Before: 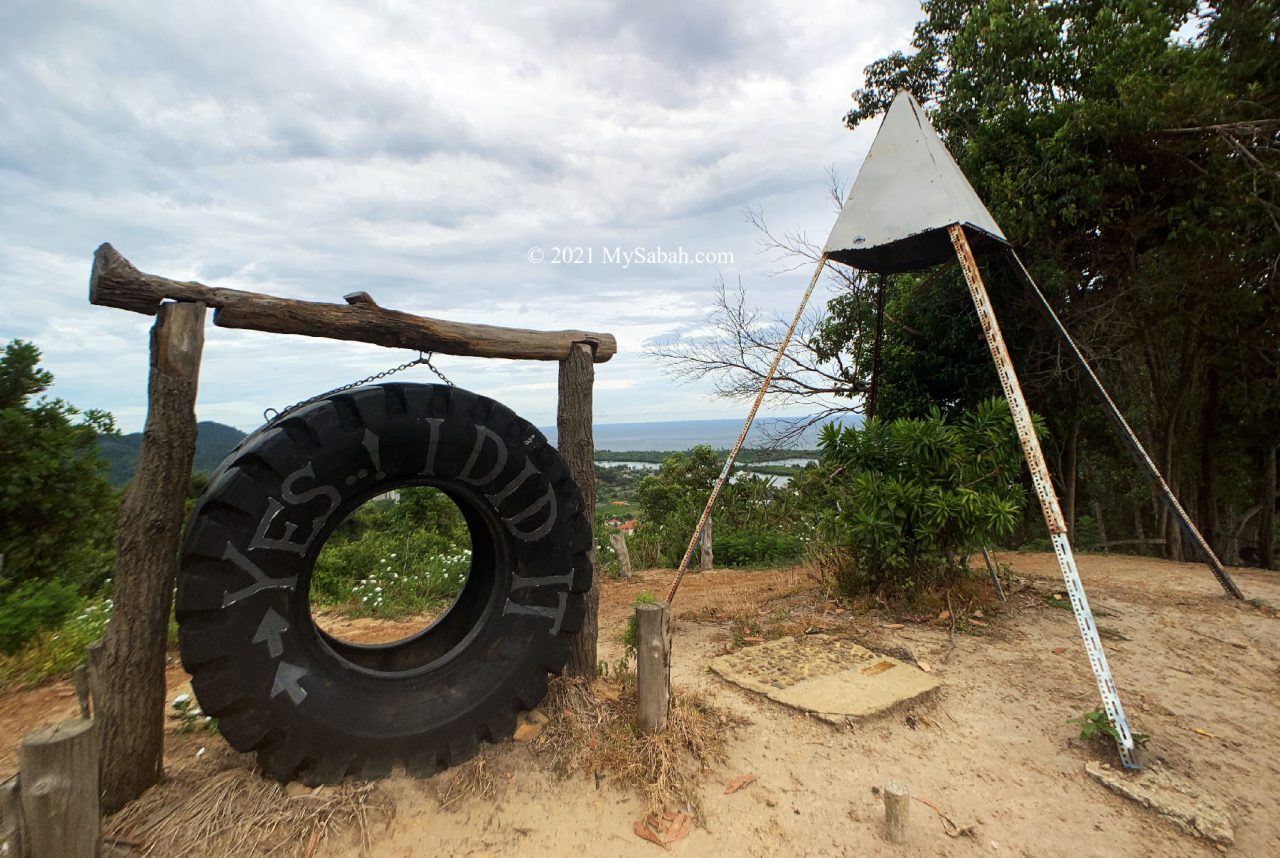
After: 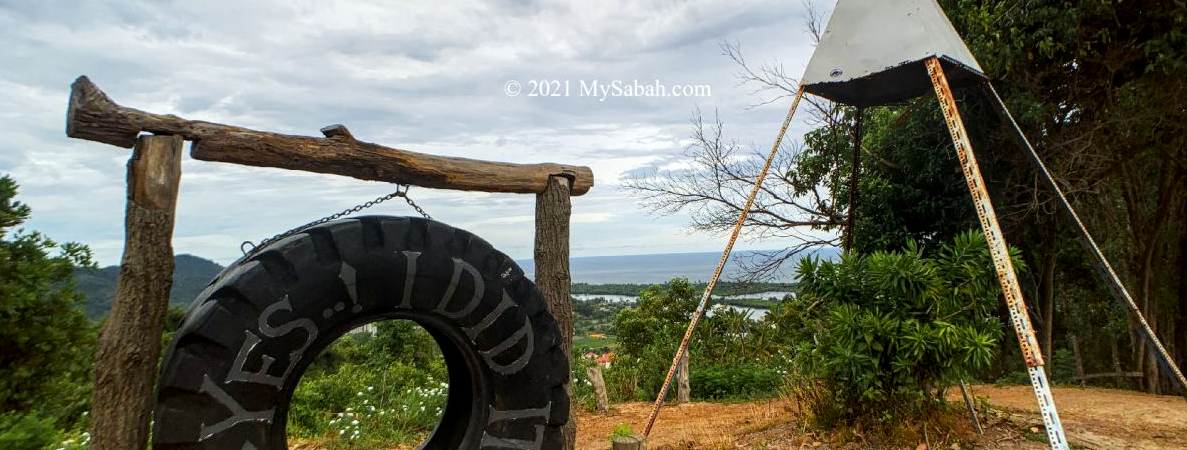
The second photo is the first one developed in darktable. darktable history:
crop: left 1.852%, top 19.521%, right 5.364%, bottom 28.027%
color zones: curves: ch0 [(0.224, 0.526) (0.75, 0.5)]; ch1 [(0.055, 0.526) (0.224, 0.761) (0.377, 0.526) (0.75, 0.5)]
local contrast: detail 130%
